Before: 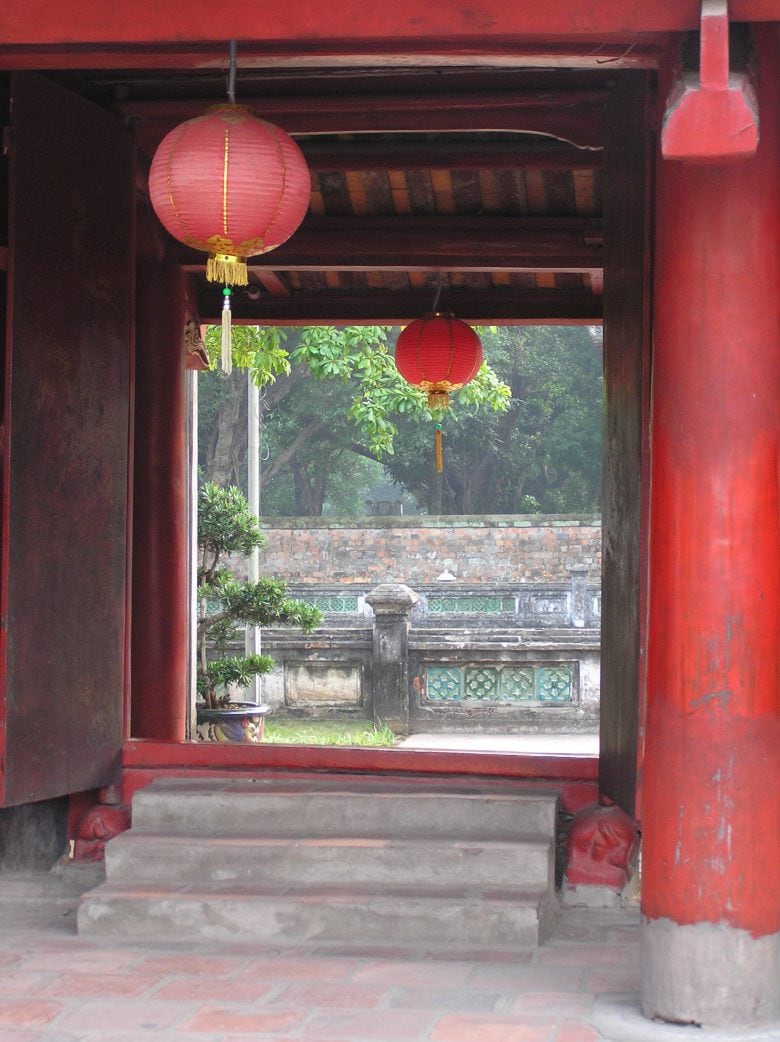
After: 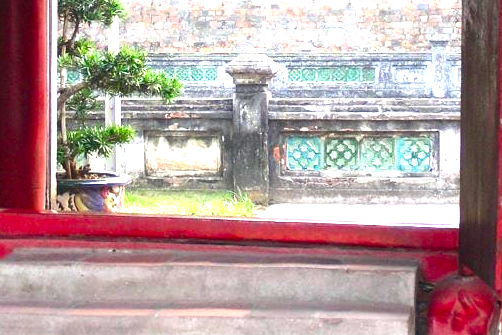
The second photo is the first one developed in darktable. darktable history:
color balance rgb: perceptual saturation grading › global saturation 8.029%, perceptual saturation grading › shadows 3.558%, perceptual brilliance grading › global brilliance 29.167%, global vibrance 20%
crop: left 18.047%, top 50.895%, right 17.467%, bottom 16.892%
contrast brightness saturation: contrast 0.121, brightness -0.116, saturation 0.201
